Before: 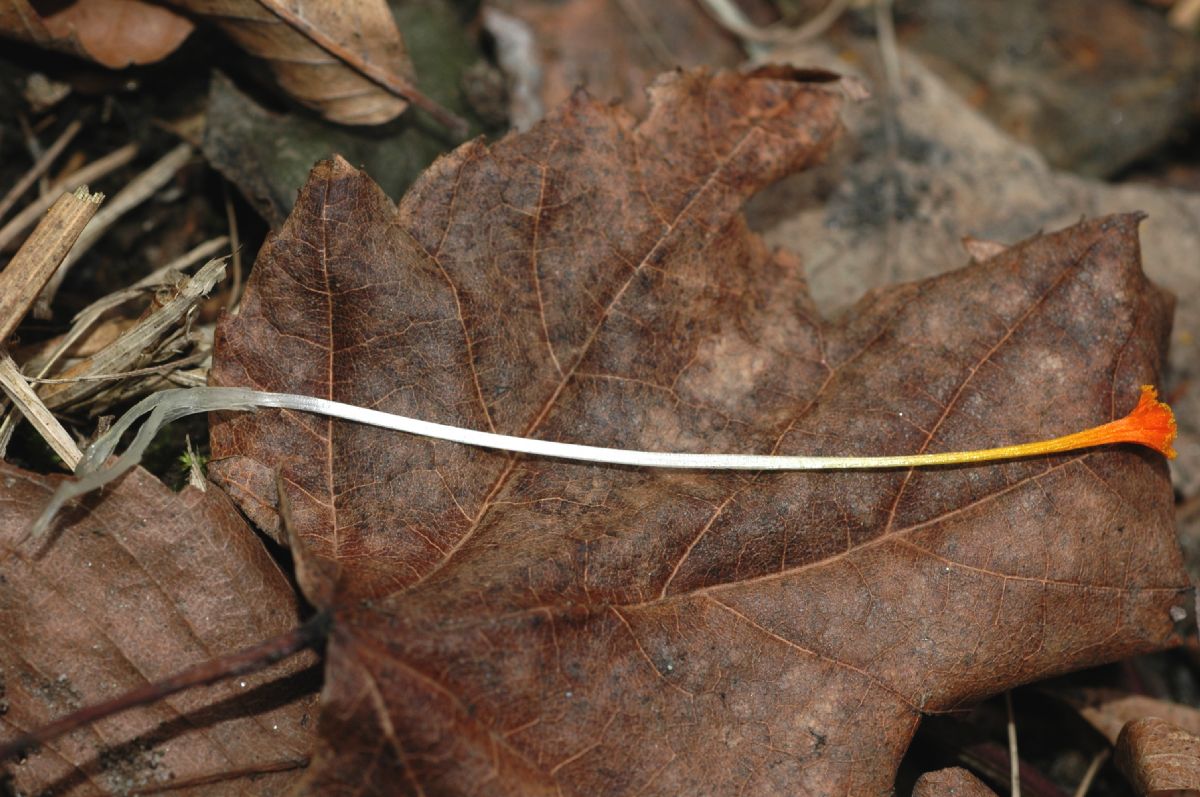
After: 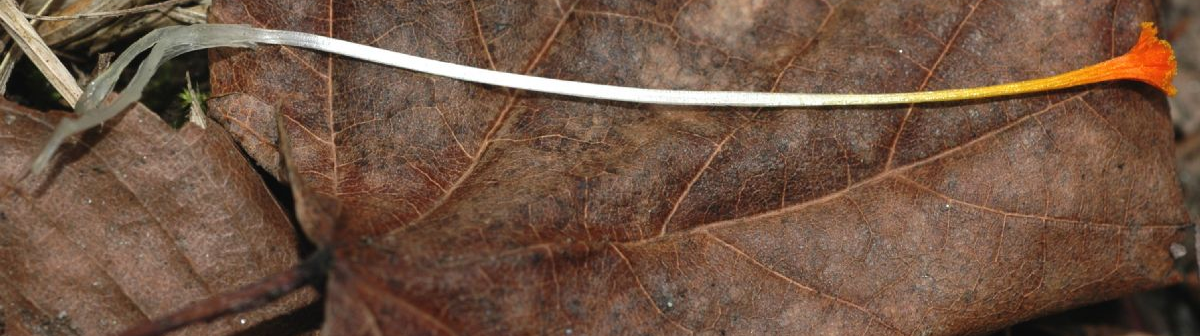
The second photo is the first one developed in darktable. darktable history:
crop: top 45.659%, bottom 12.132%
